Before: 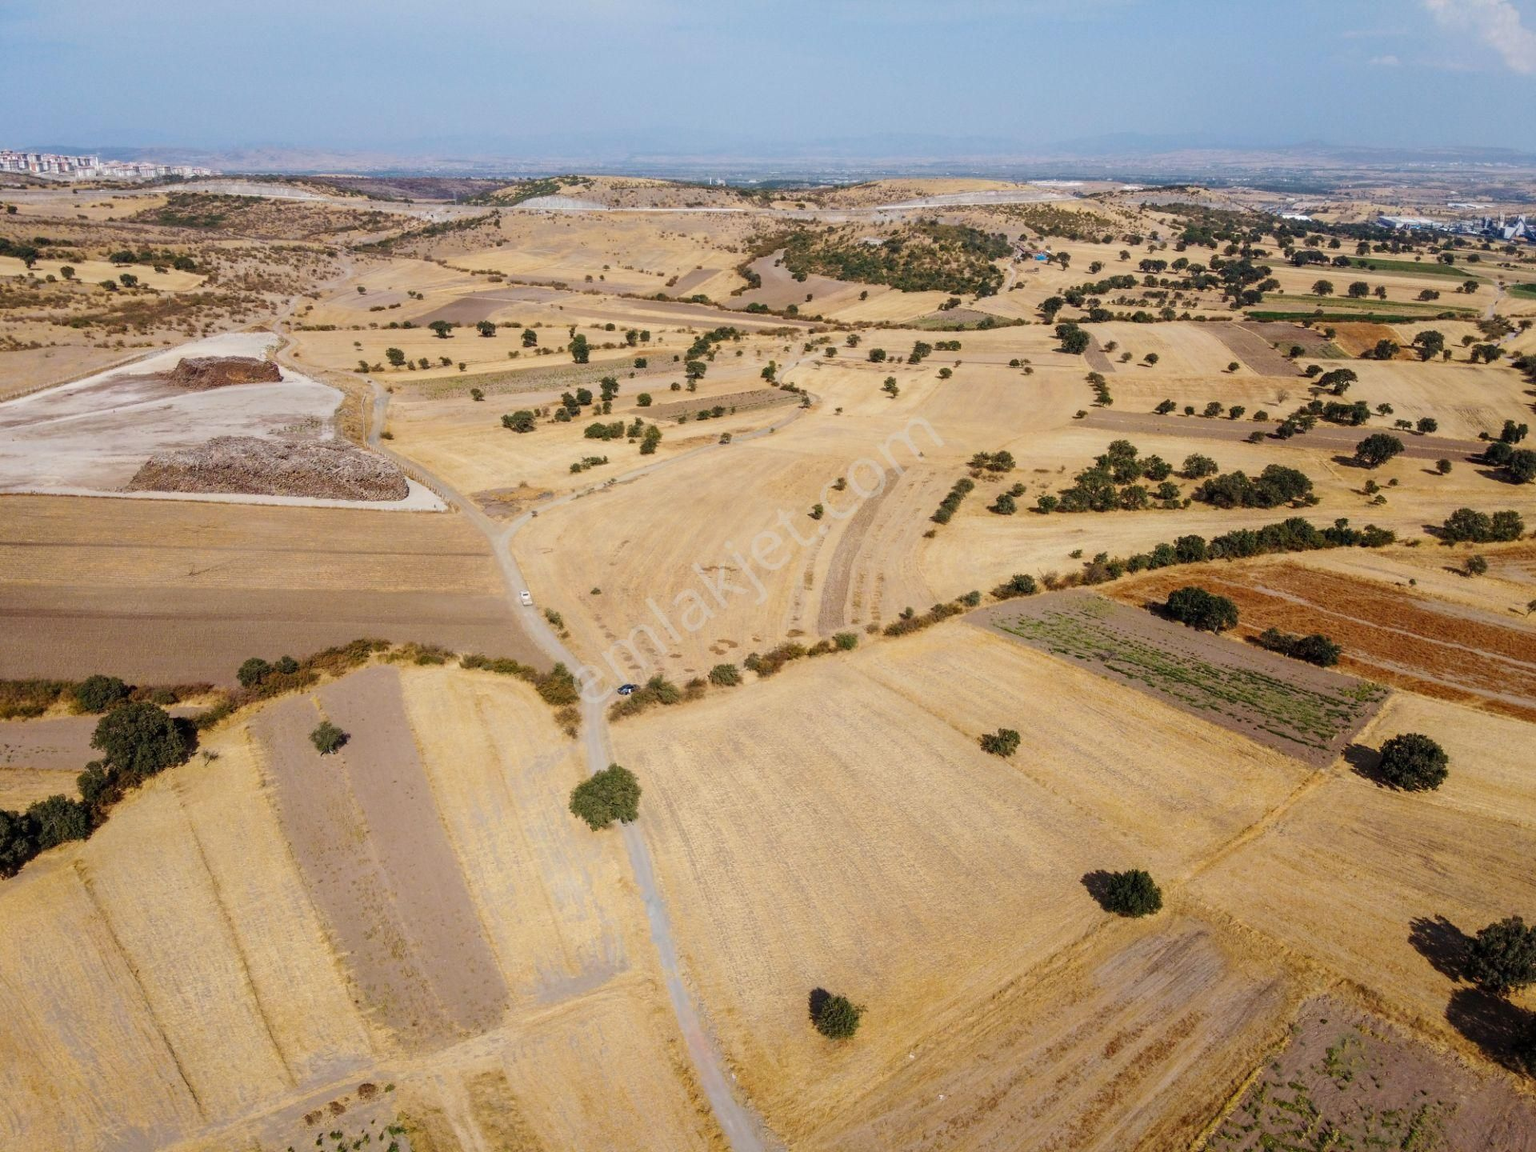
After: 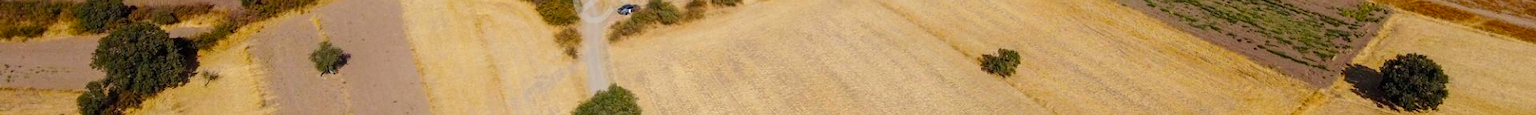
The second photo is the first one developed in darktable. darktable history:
color balance rgb: perceptual saturation grading › global saturation 20%, global vibrance 10%
crop and rotate: top 59.084%, bottom 30.916%
